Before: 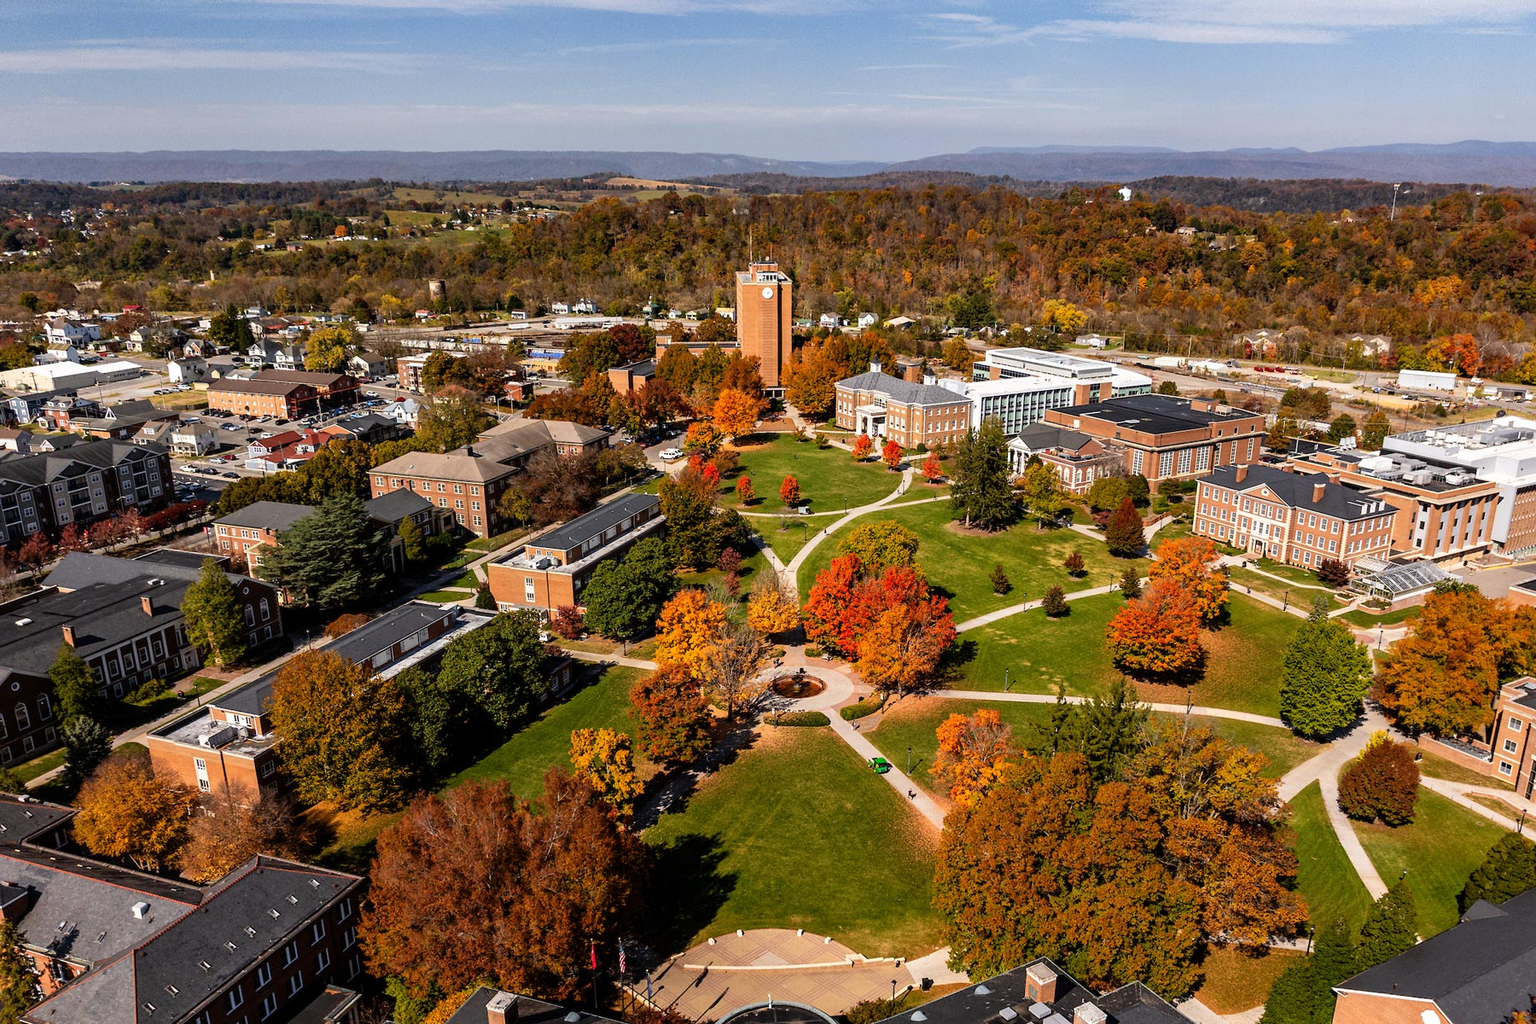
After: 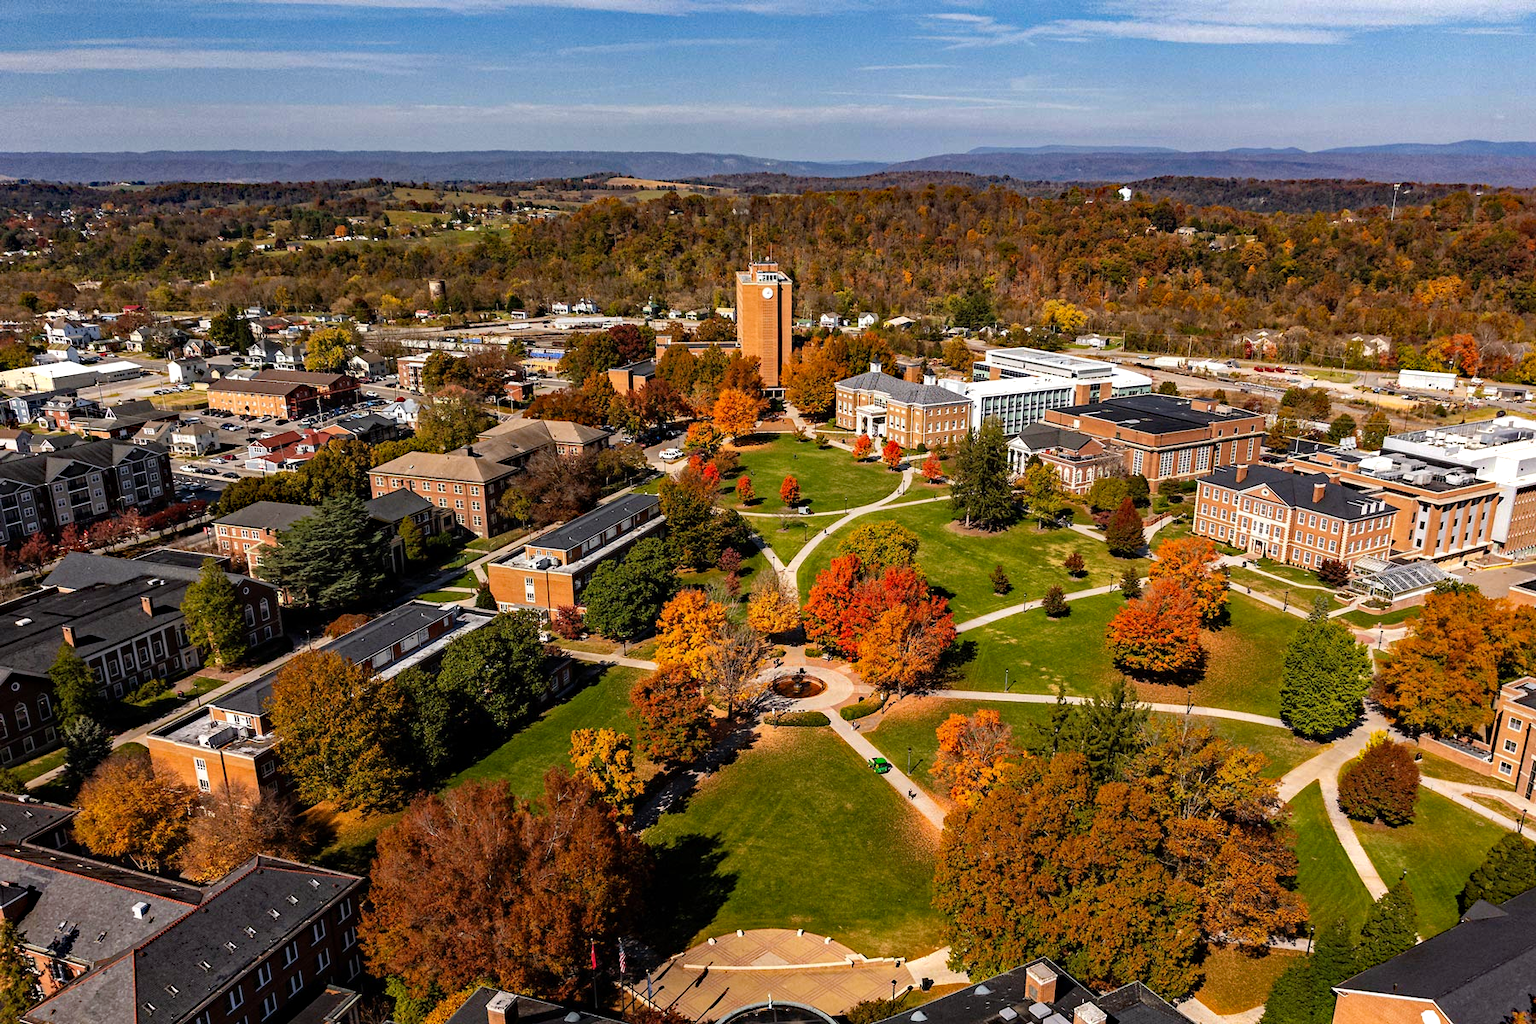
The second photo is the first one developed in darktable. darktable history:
haze removal: strength 0.522, distance 0.92, compatibility mode true, adaptive false
